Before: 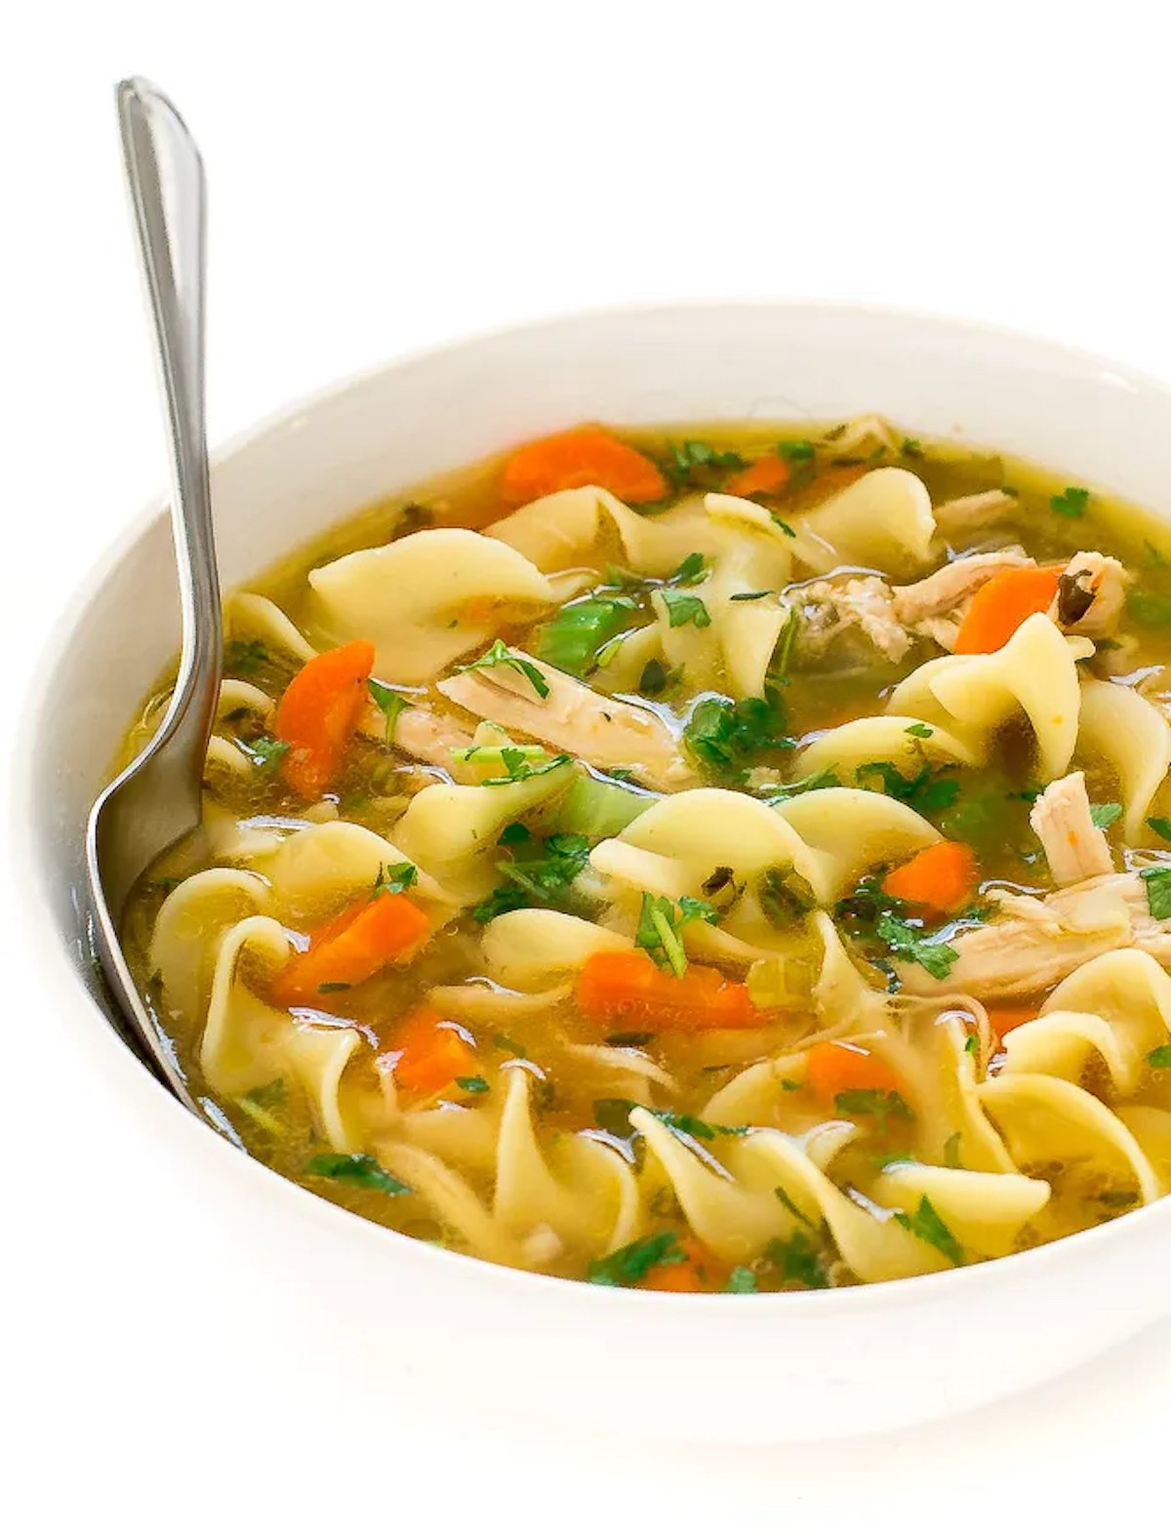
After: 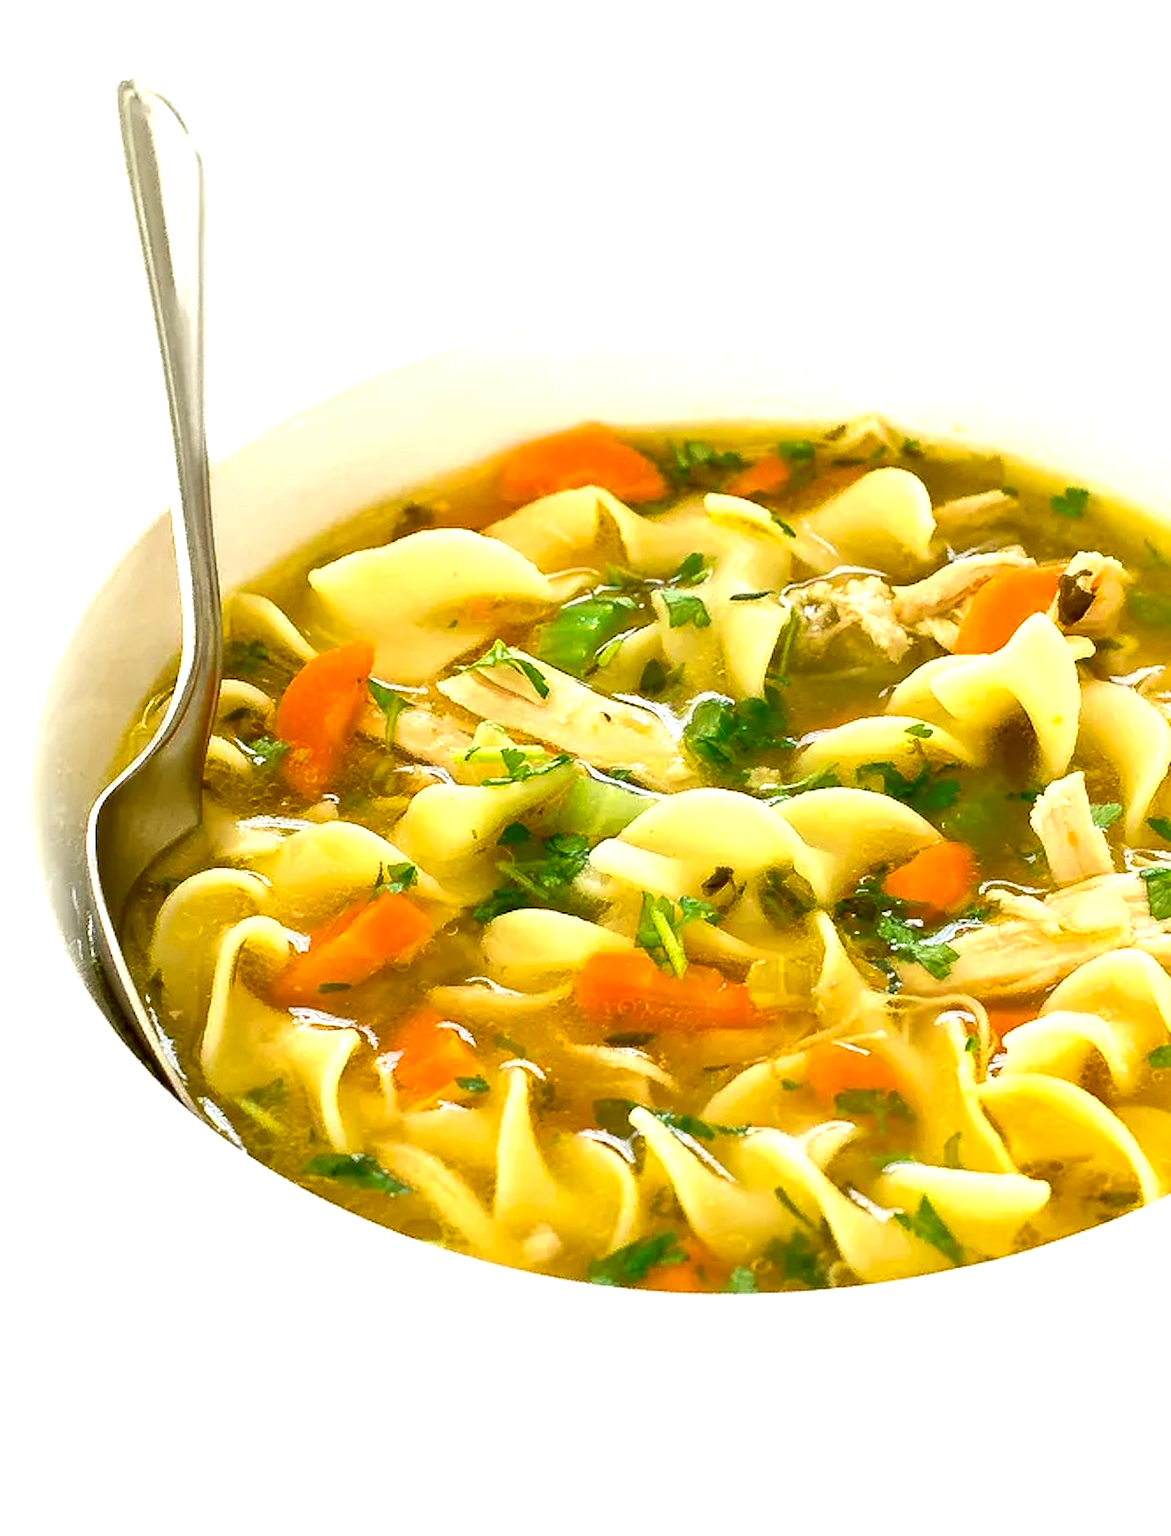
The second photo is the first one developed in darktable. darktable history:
tone curve: curves: ch0 [(0, 0) (0.8, 0.757) (1, 1)], color space Lab, linked channels, preserve colors none
exposure: exposure 0.648 EV, compensate highlight preservation false
color correction: highlights a* -1.43, highlights b* 10.12, shadows a* 0.395, shadows b* 19.35
